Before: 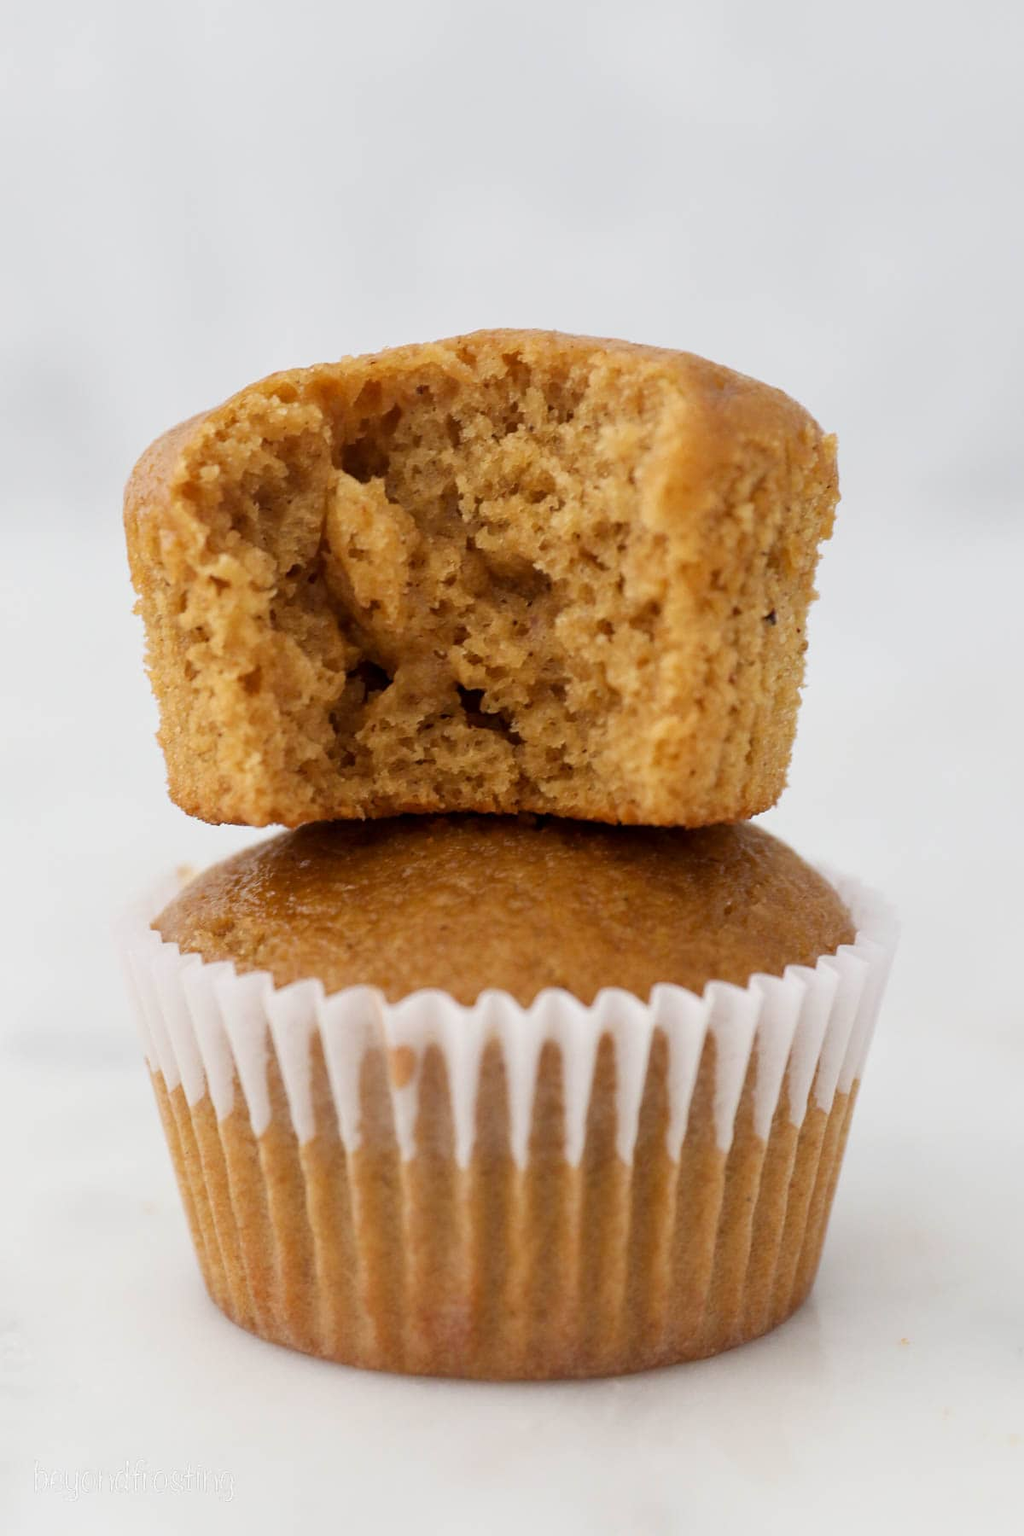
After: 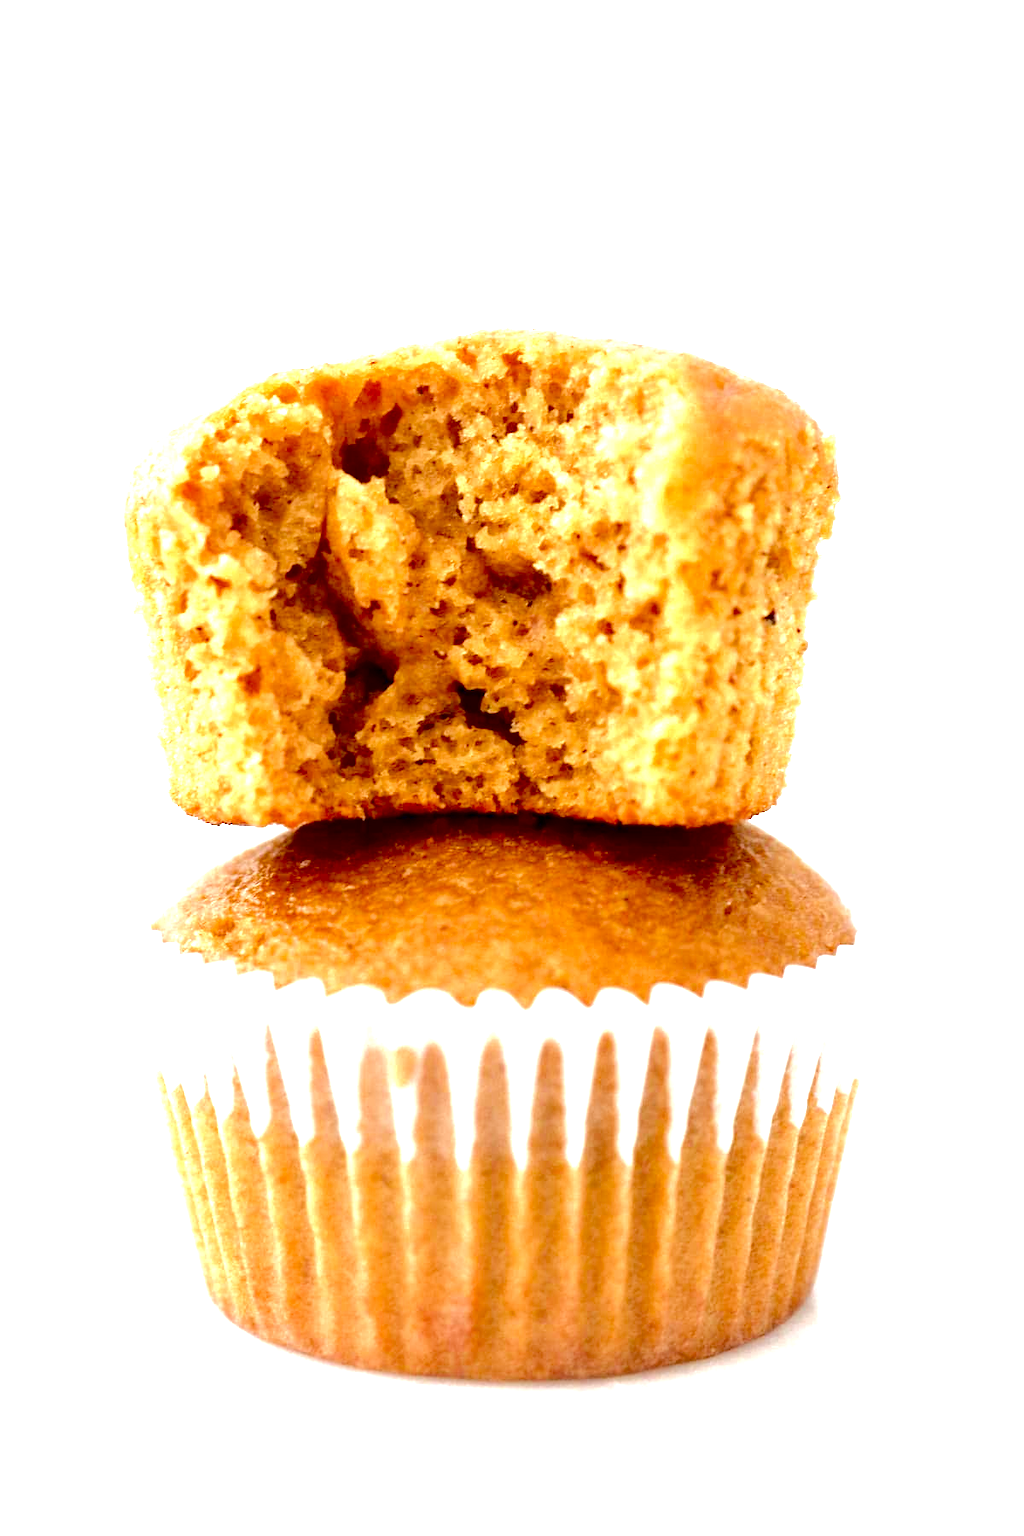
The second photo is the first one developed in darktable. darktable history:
exposure: black level correction 0.009, exposure 1.426 EV, compensate highlight preservation false
contrast brightness saturation: brightness -0.537
tone equalizer: -7 EV 0.147 EV, -6 EV 0.566 EV, -5 EV 1.17 EV, -4 EV 1.32 EV, -3 EV 1.14 EV, -2 EV 0.6 EV, -1 EV 0.146 EV, edges refinement/feathering 500, mask exposure compensation -1.57 EV, preserve details no
